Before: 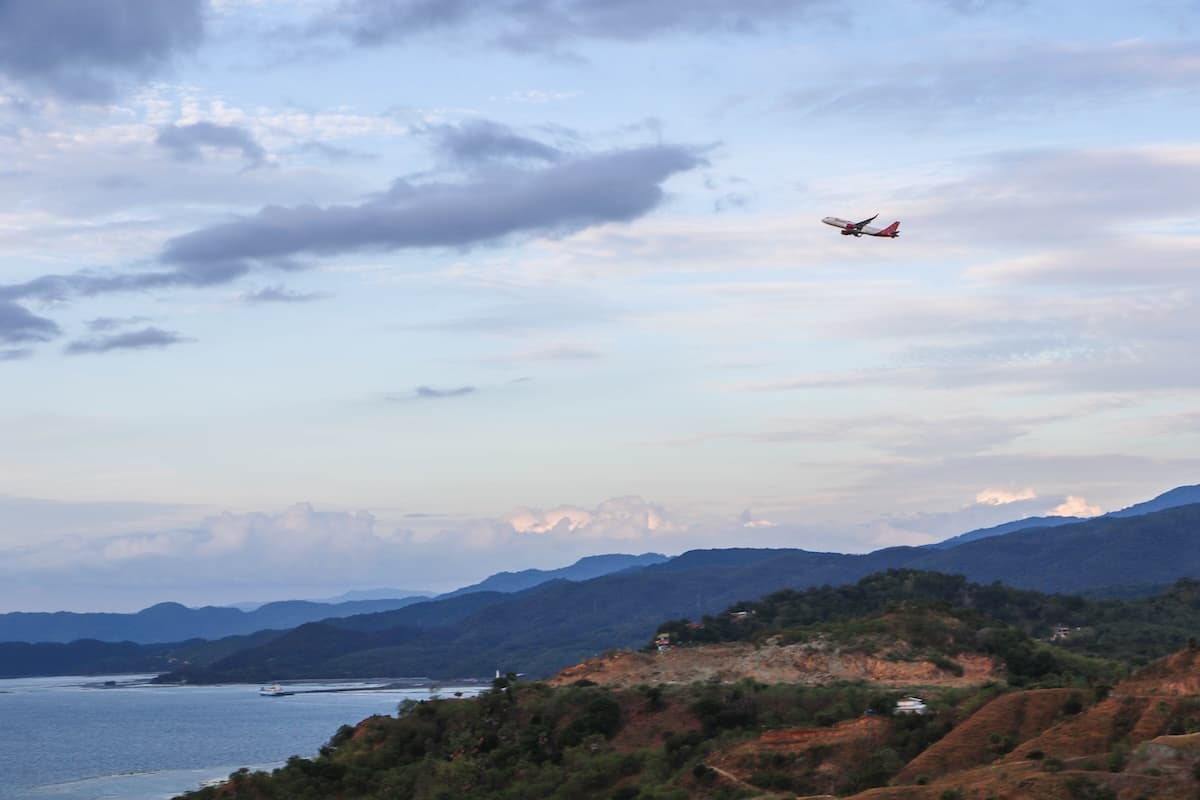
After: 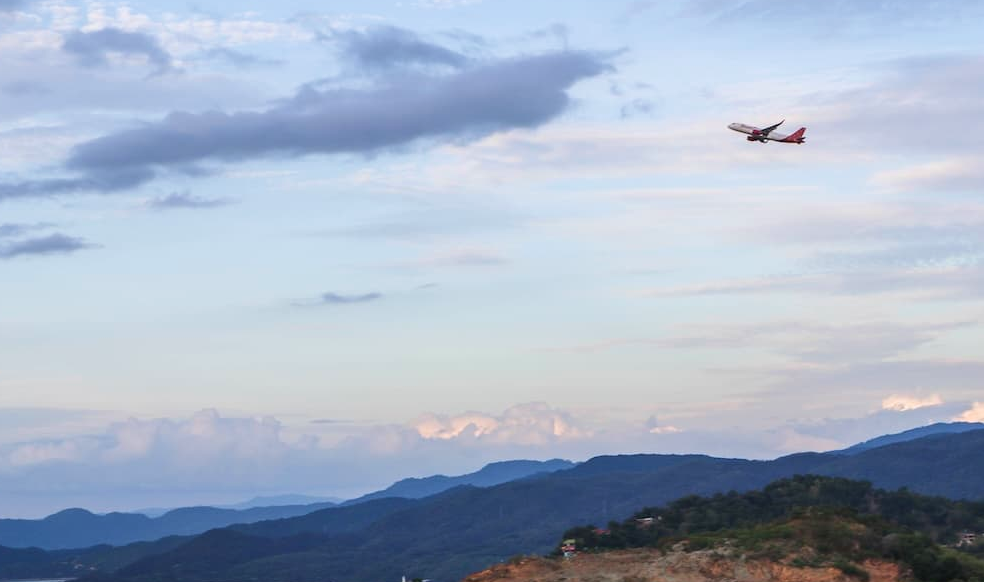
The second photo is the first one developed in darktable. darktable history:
velvia: strength 17%
crop: left 7.856%, top 11.836%, right 10.12%, bottom 15.387%
